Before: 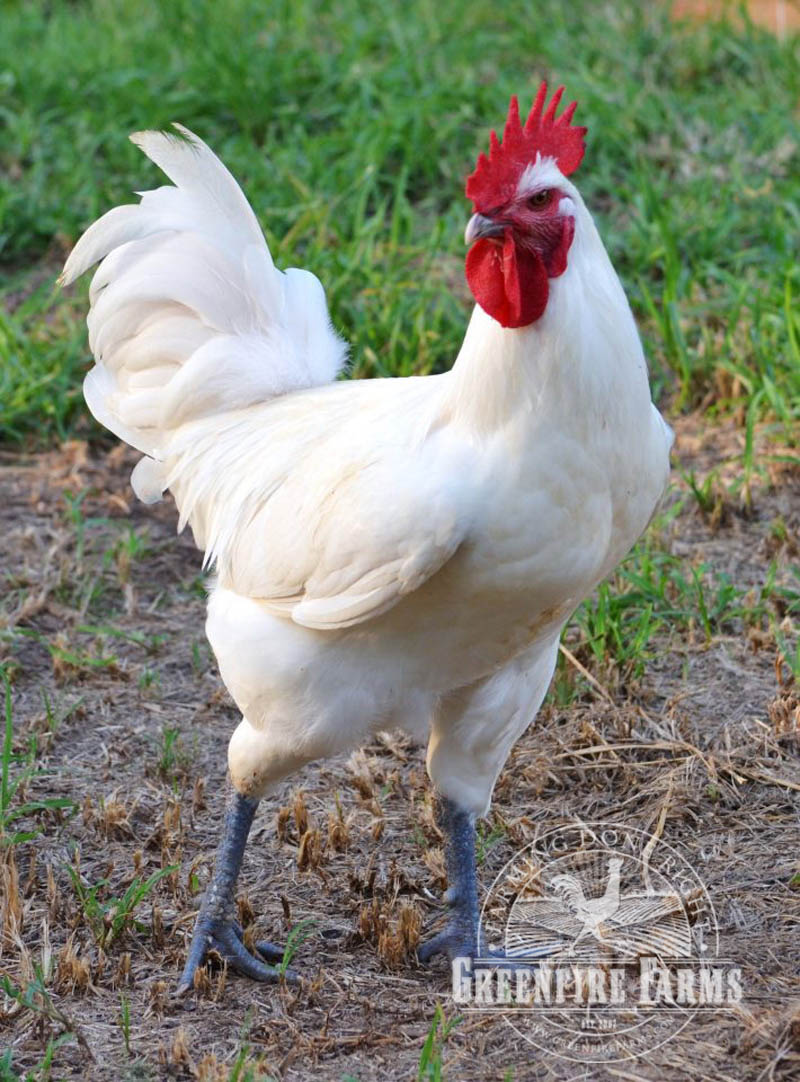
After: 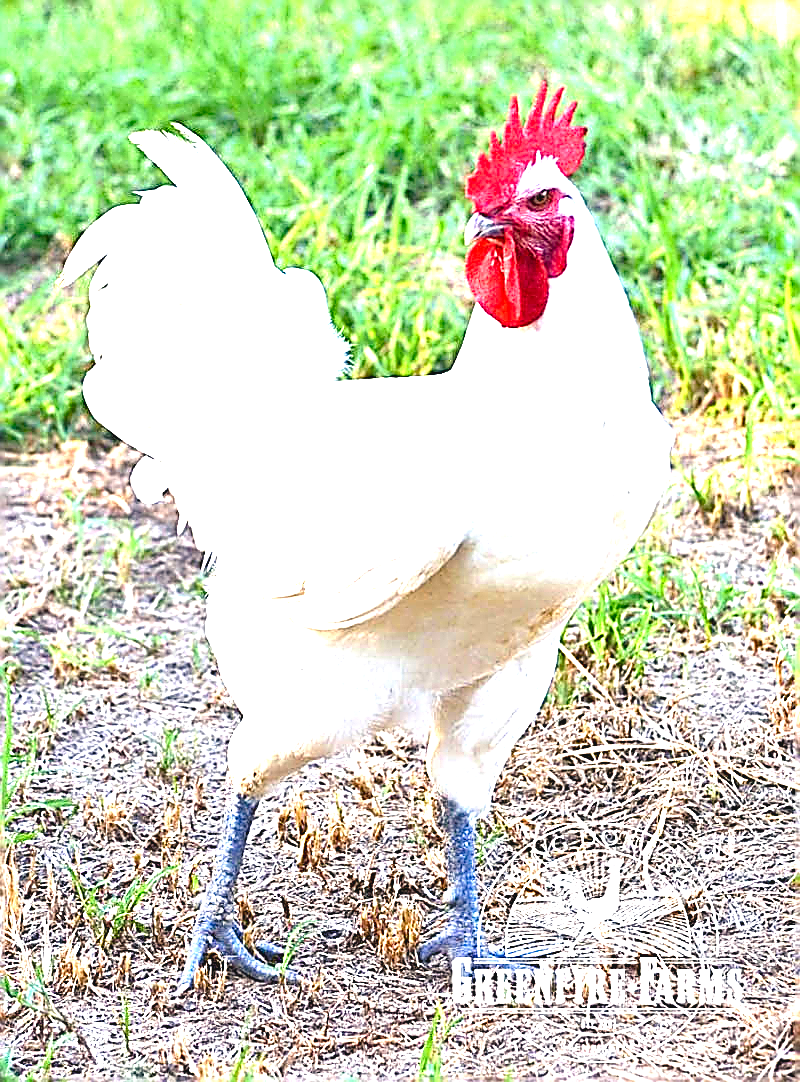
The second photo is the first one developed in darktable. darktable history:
color balance rgb: shadows lift › chroma 2%, shadows lift › hue 219.6°, power › hue 313.2°, highlights gain › chroma 3%, highlights gain › hue 75.6°, global offset › luminance 0.5%, perceptual saturation grading › global saturation 15.33%, perceptual saturation grading › highlights -19.33%, perceptual saturation grading › shadows 20%, global vibrance 20%
exposure: exposure 2.25 EV, compensate highlight preservation false
white balance: red 0.967, blue 1.049
sharpen: amount 2
